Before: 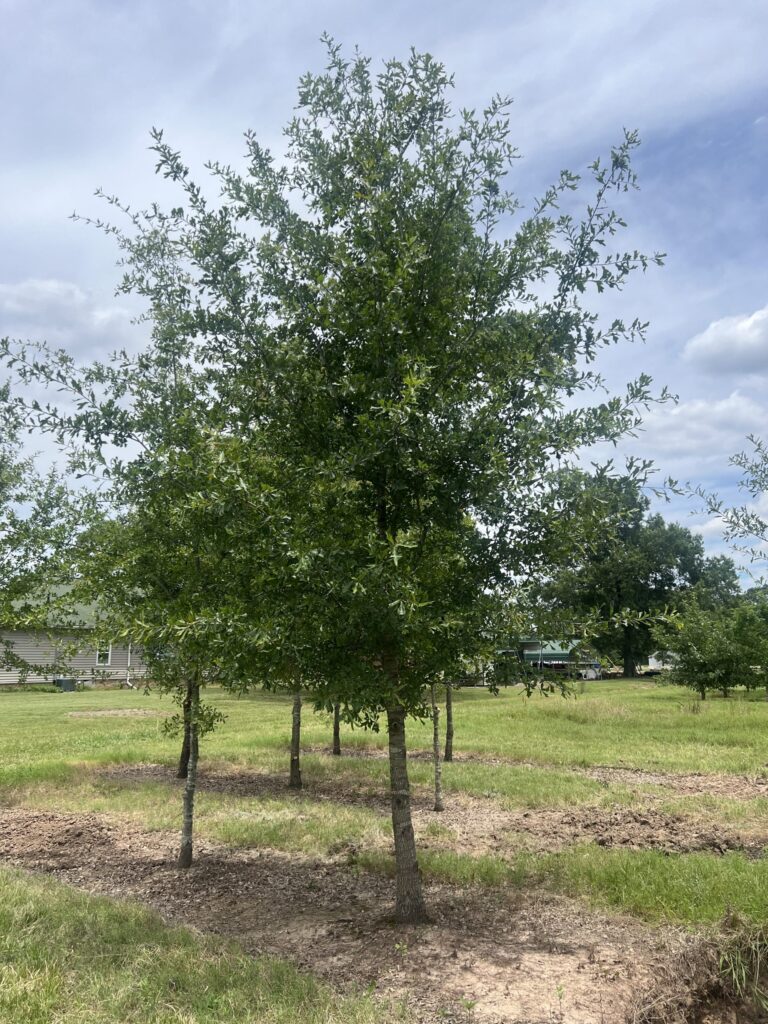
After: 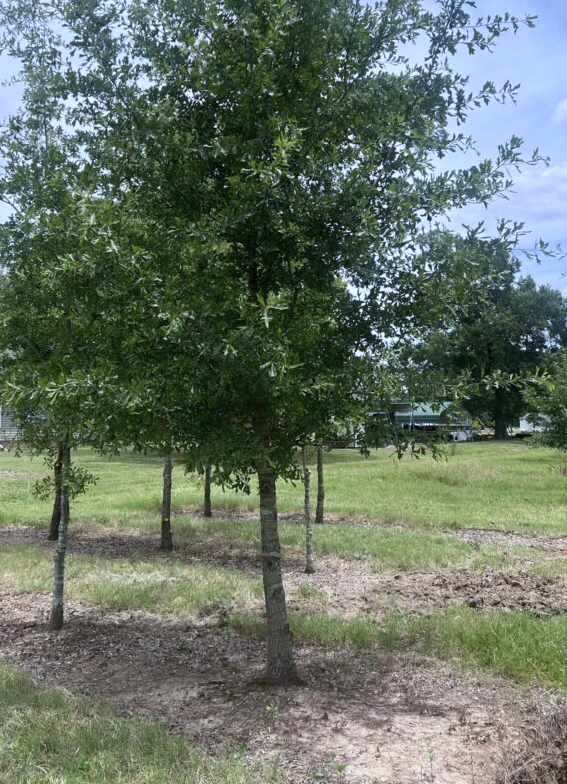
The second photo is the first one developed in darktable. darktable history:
color calibration: illuminant custom, x 0.371, y 0.382, temperature 4281.74 K
crop: left 16.876%, top 23.264%, right 9.057%
